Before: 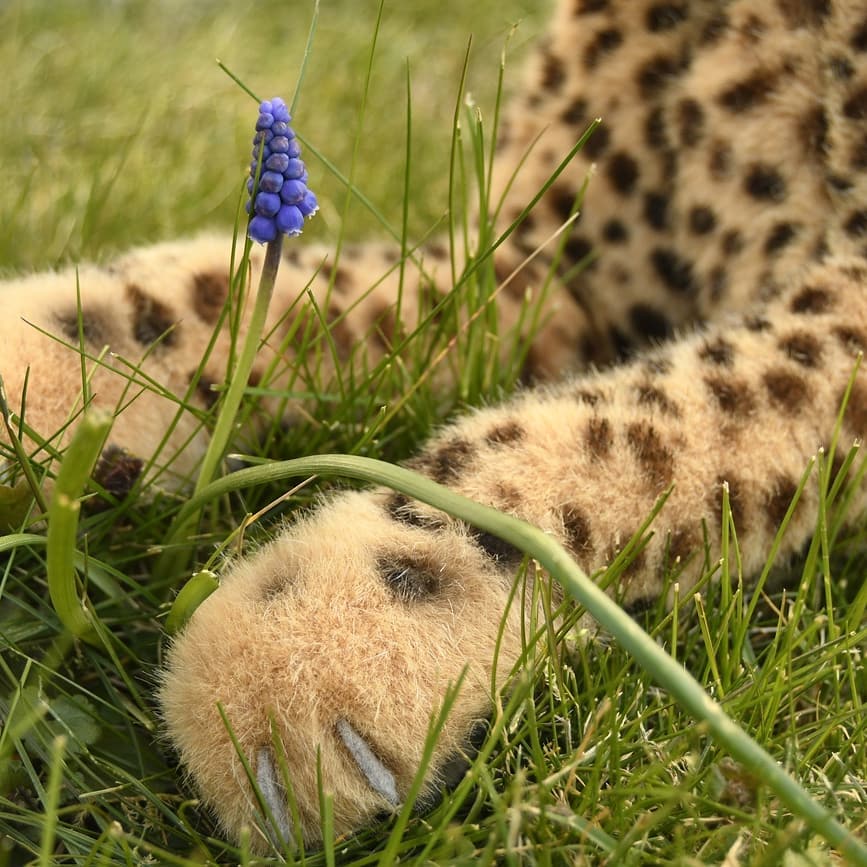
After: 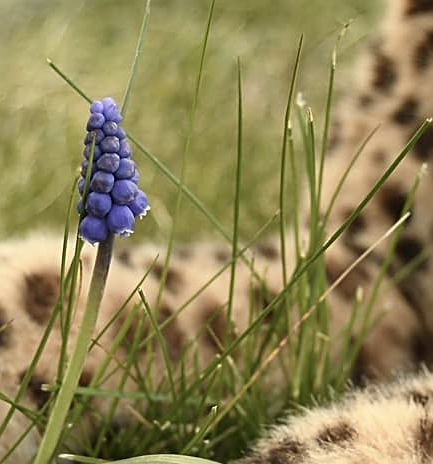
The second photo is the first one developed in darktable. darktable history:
contrast brightness saturation: contrast 0.06, brightness -0.01, saturation -0.23
crop: left 19.556%, right 30.401%, bottom 46.458%
sharpen: on, module defaults
